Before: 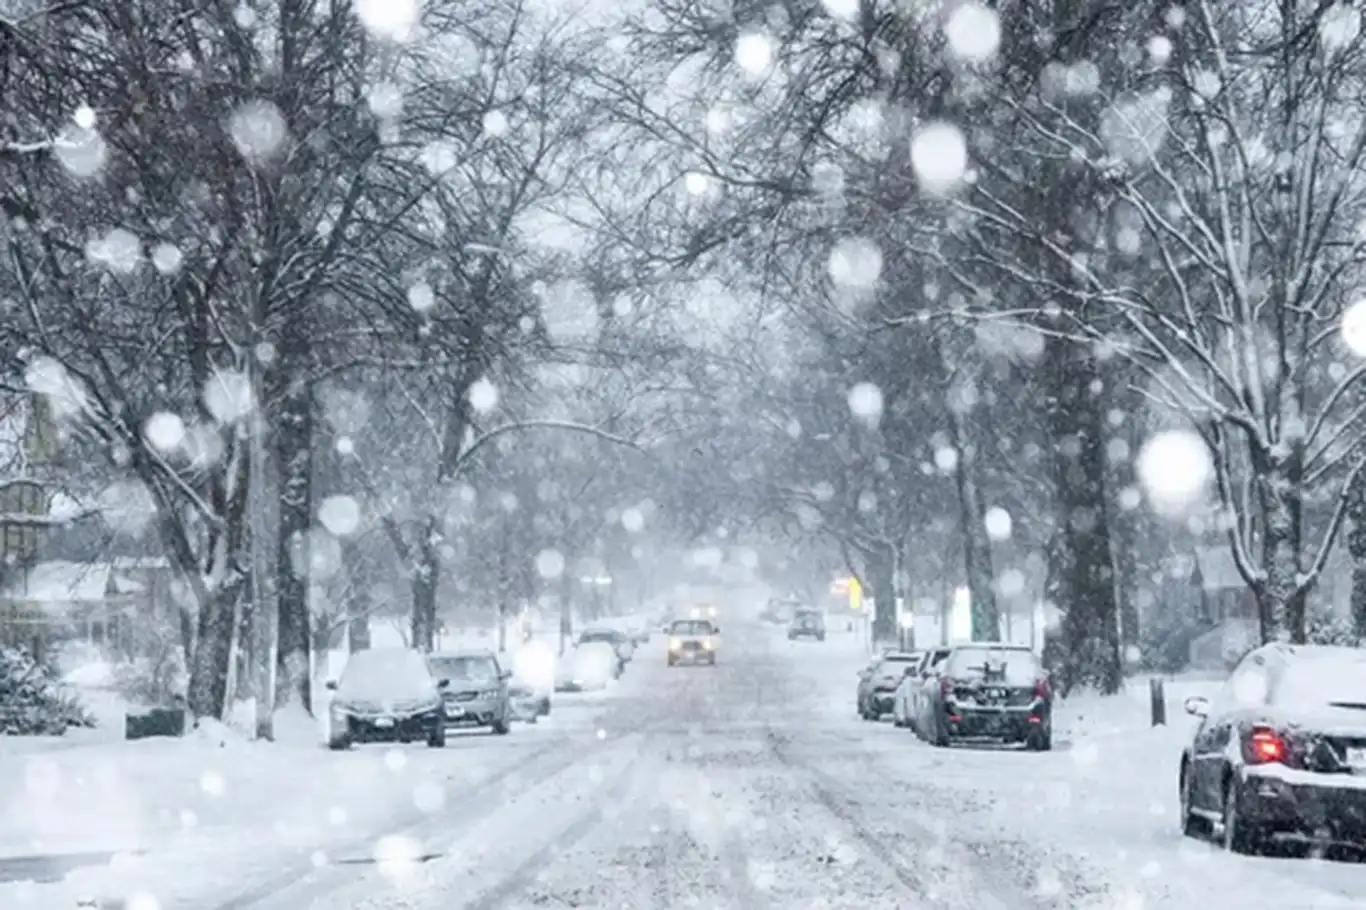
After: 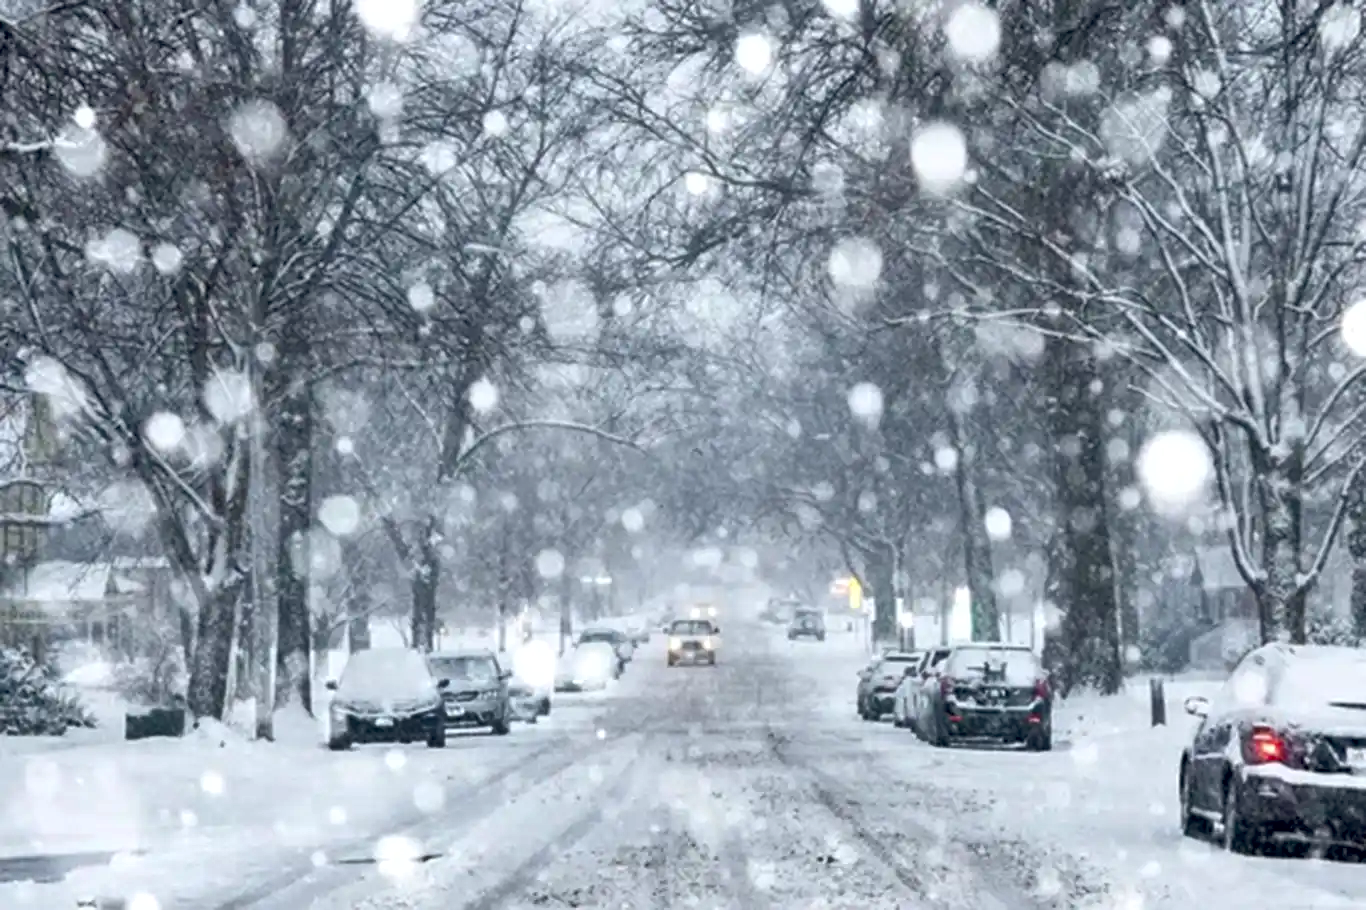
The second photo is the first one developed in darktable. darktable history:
exposure: black level correction 0.009, exposure 0.119 EV, compensate highlight preservation false
shadows and highlights: low approximation 0.01, soften with gaussian
